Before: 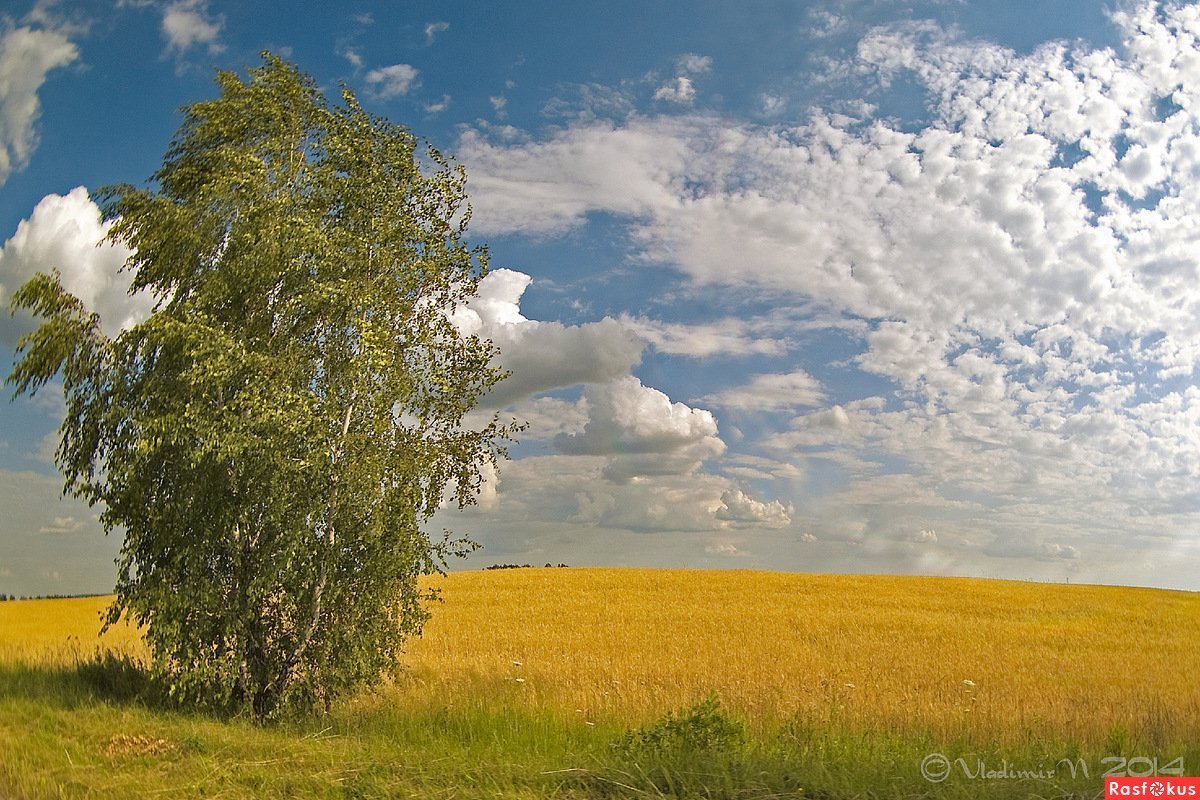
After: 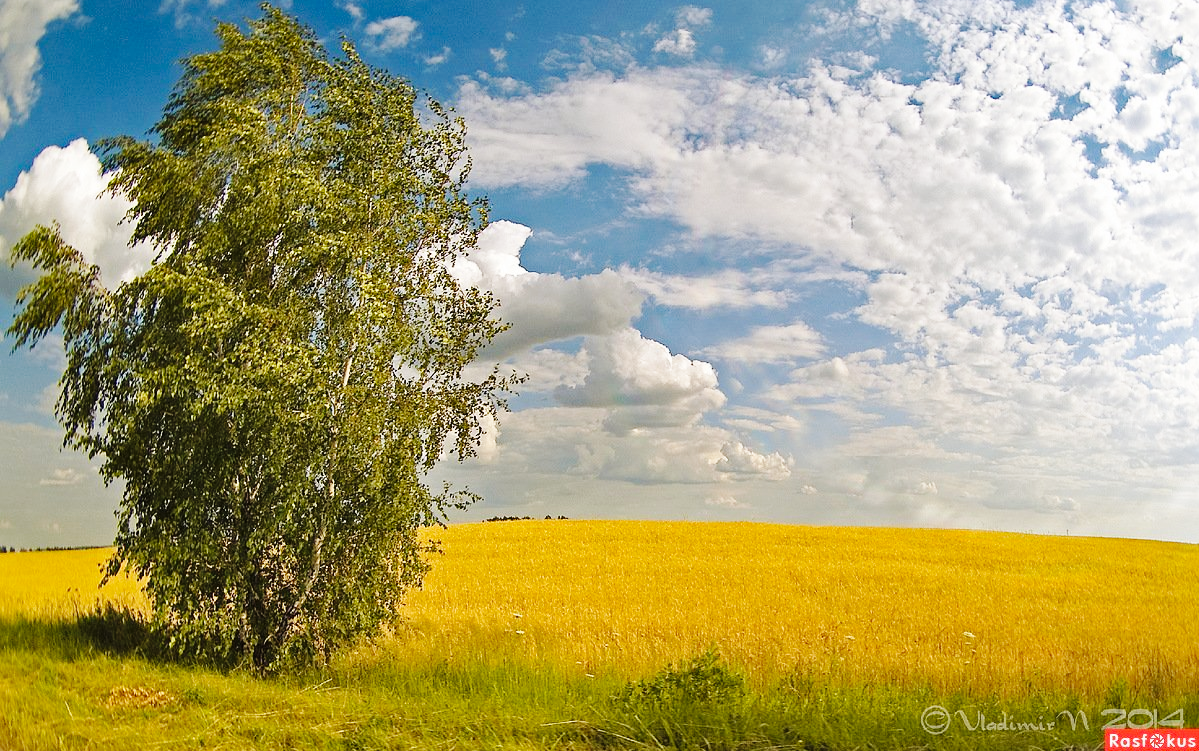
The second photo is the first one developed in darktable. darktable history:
crop and rotate: top 6.102%
base curve: curves: ch0 [(0, 0) (0.036, 0.025) (0.121, 0.166) (0.206, 0.329) (0.605, 0.79) (1, 1)], preserve colors none
exposure: compensate highlight preservation false
